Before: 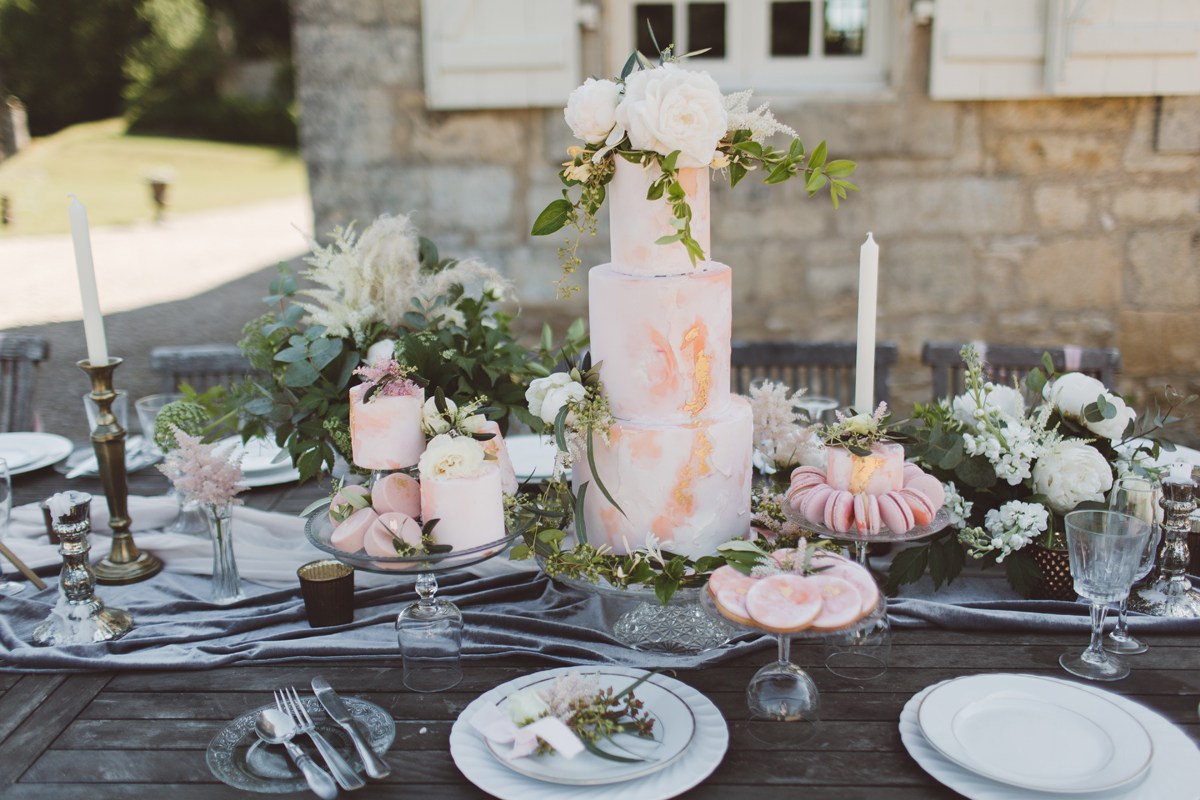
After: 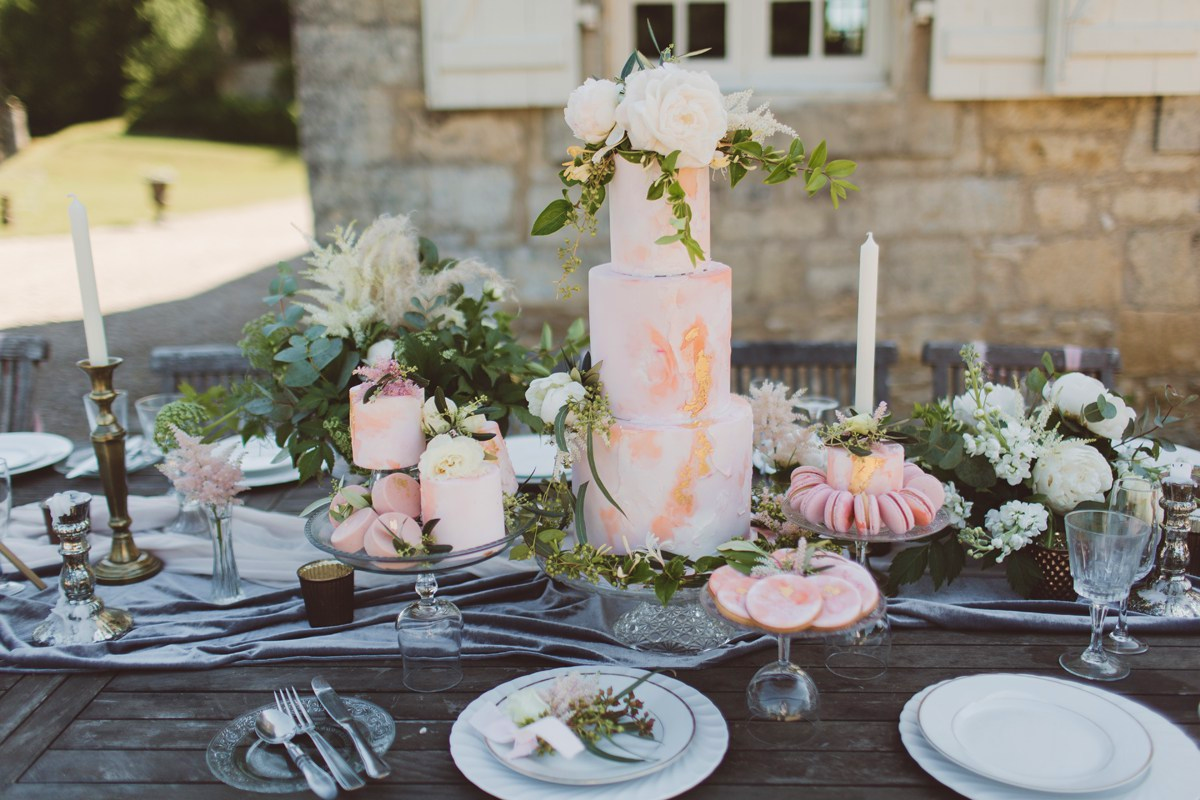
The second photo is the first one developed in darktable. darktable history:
exposure: exposure -0.072 EV, compensate highlight preservation false
velvia: on, module defaults
